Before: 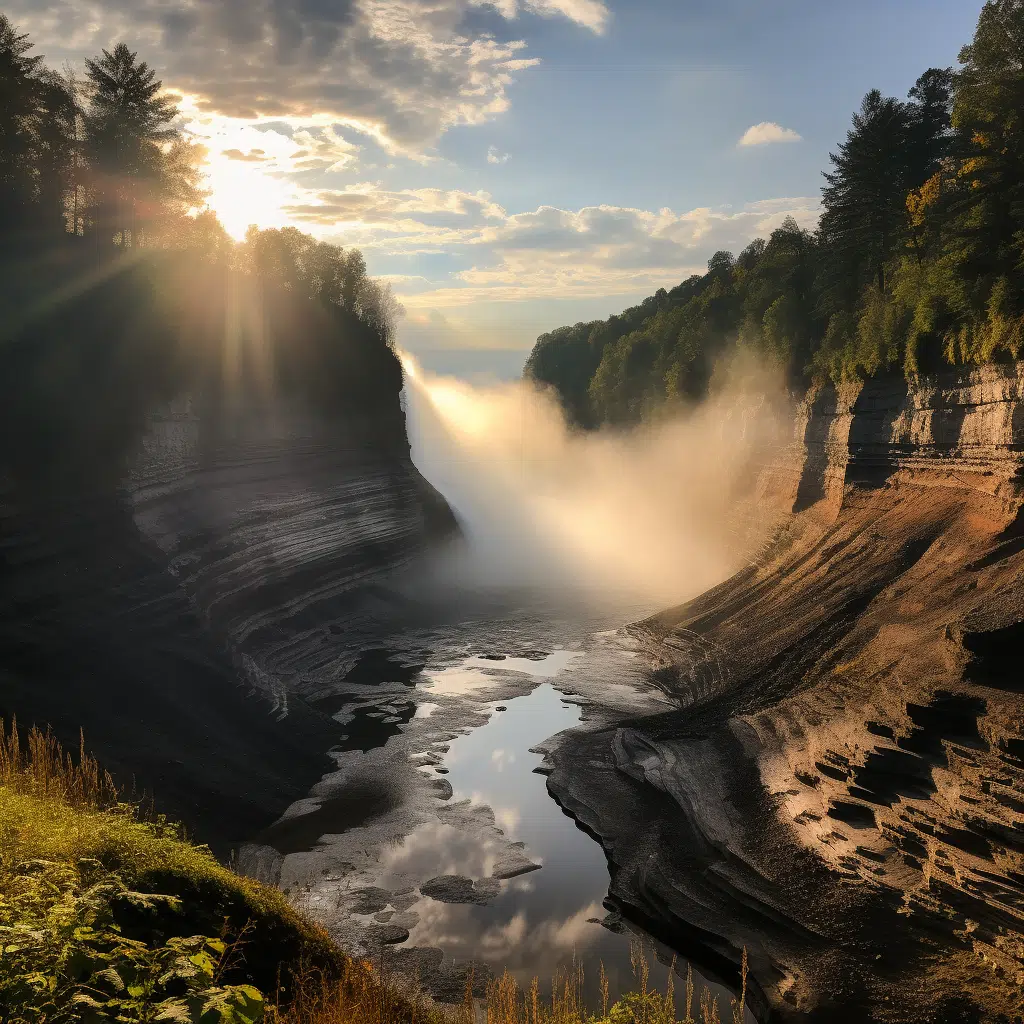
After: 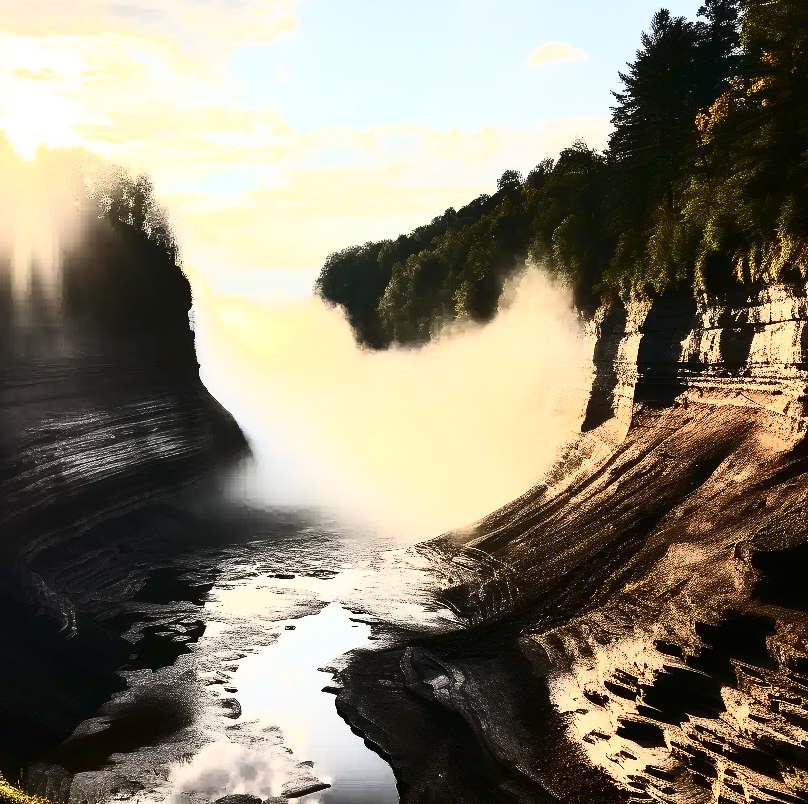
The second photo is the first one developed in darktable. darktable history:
exposure: black level correction 0, exposure 0.499 EV, compensate exposure bias true, compensate highlight preservation false
crop and rotate: left 20.654%, top 7.939%, right 0.368%, bottom 13.514%
contrast brightness saturation: contrast 0.935, brightness 0.2
